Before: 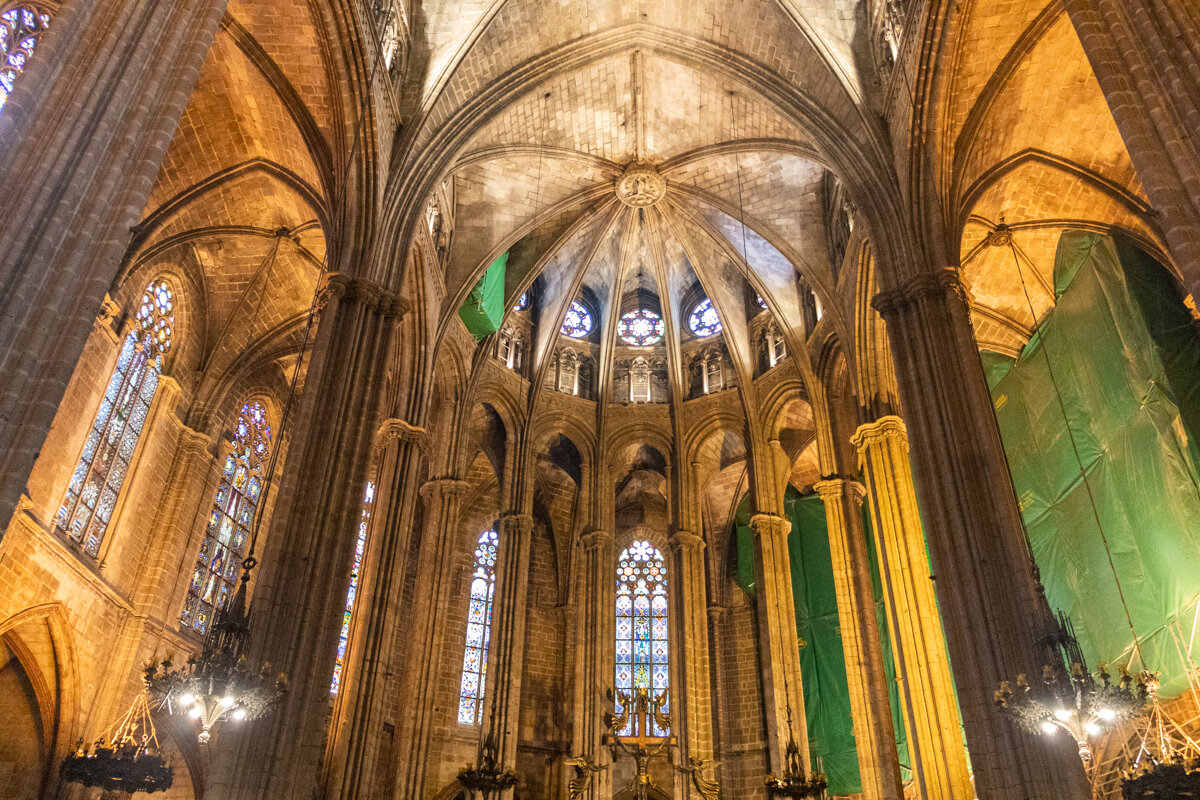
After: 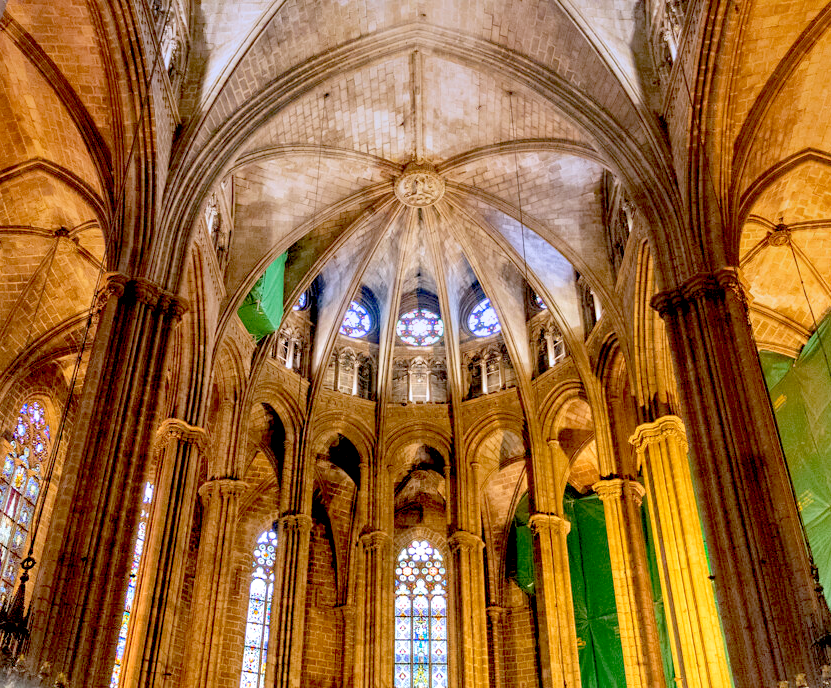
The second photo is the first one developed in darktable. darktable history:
crop: left 18.479%, right 12.2%, bottom 13.971%
shadows and highlights: soften with gaussian
exposure: black level correction 0.025, exposure 0.182 EV, compensate highlight preservation false
white balance: red 0.986, blue 1.01
levels: levels [0, 0.43, 0.984]
contrast brightness saturation: saturation -0.05
graduated density: hue 238.83°, saturation 50%
